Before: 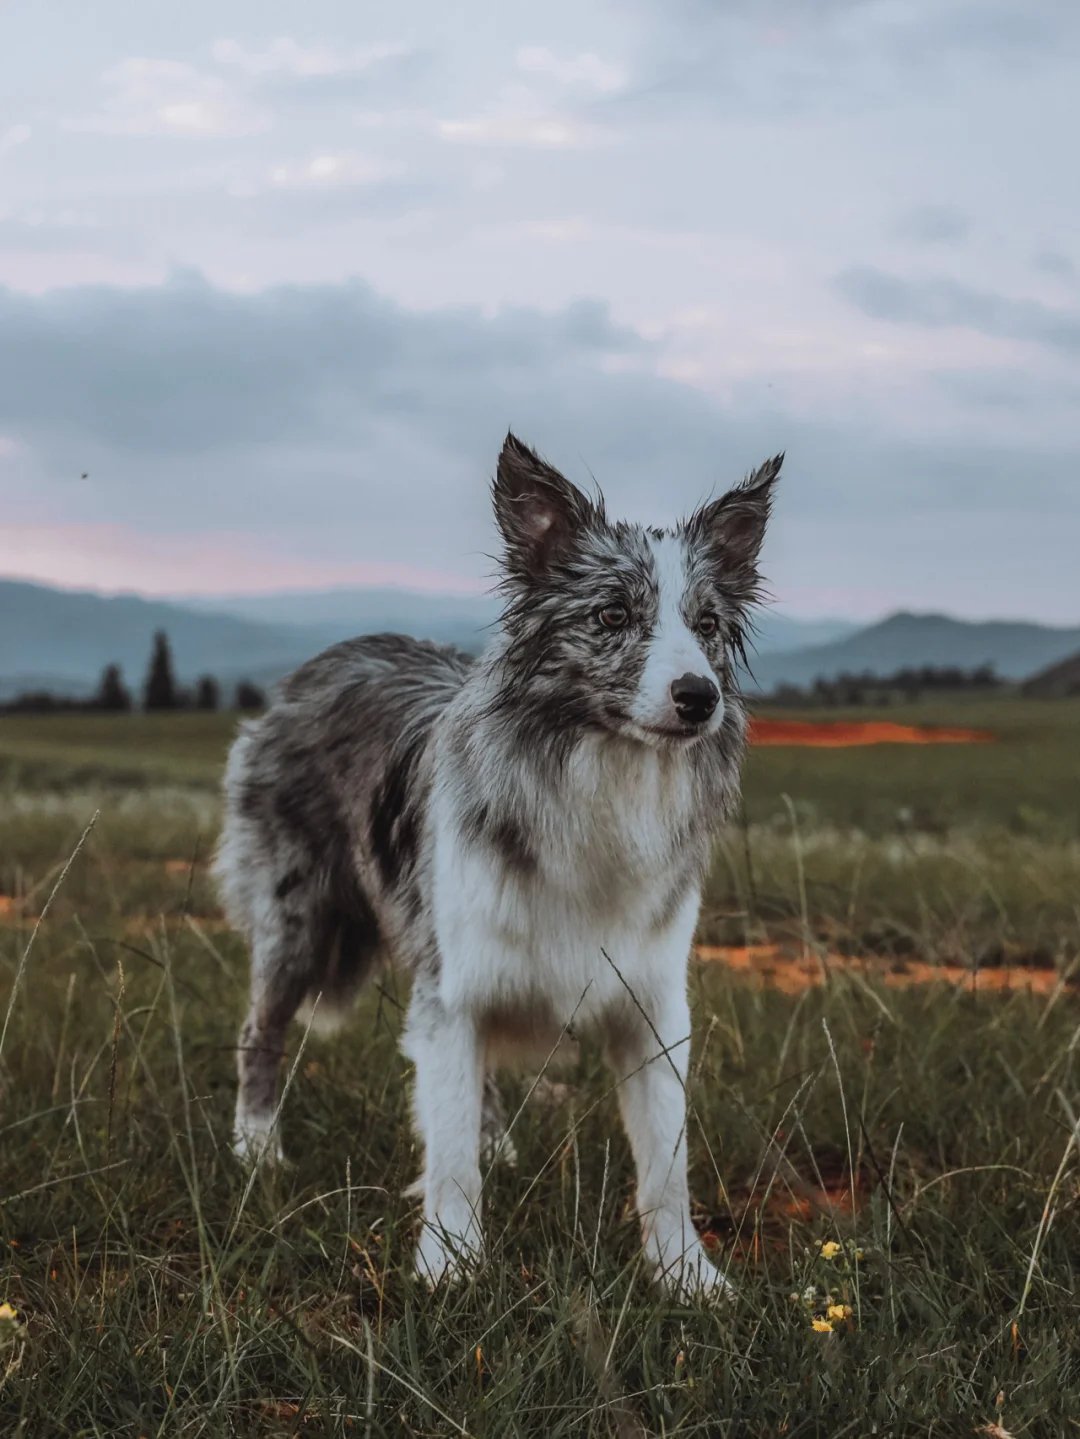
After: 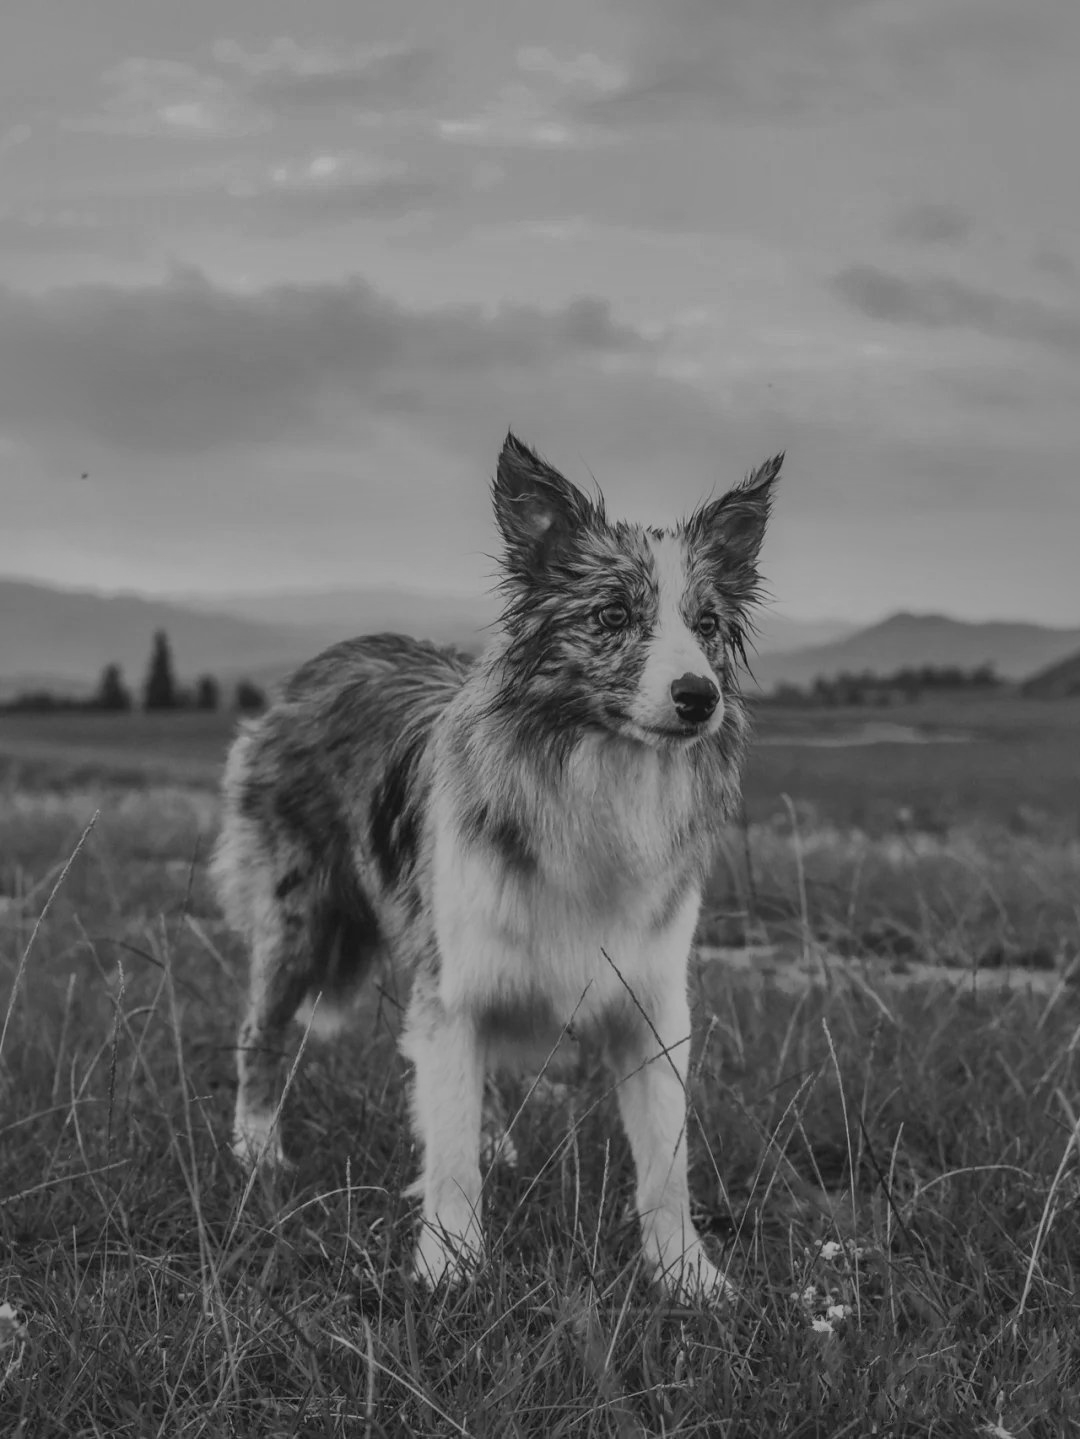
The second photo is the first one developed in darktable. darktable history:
monochrome: on, module defaults
shadows and highlights: shadows 38.43, highlights -74.54
color balance rgb: shadows lift › chroma 1%, shadows lift › hue 113°, highlights gain › chroma 0.2%, highlights gain › hue 333°, perceptual saturation grading › global saturation 20%, perceptual saturation grading › highlights -25%, perceptual saturation grading › shadows 25%, contrast -10%
